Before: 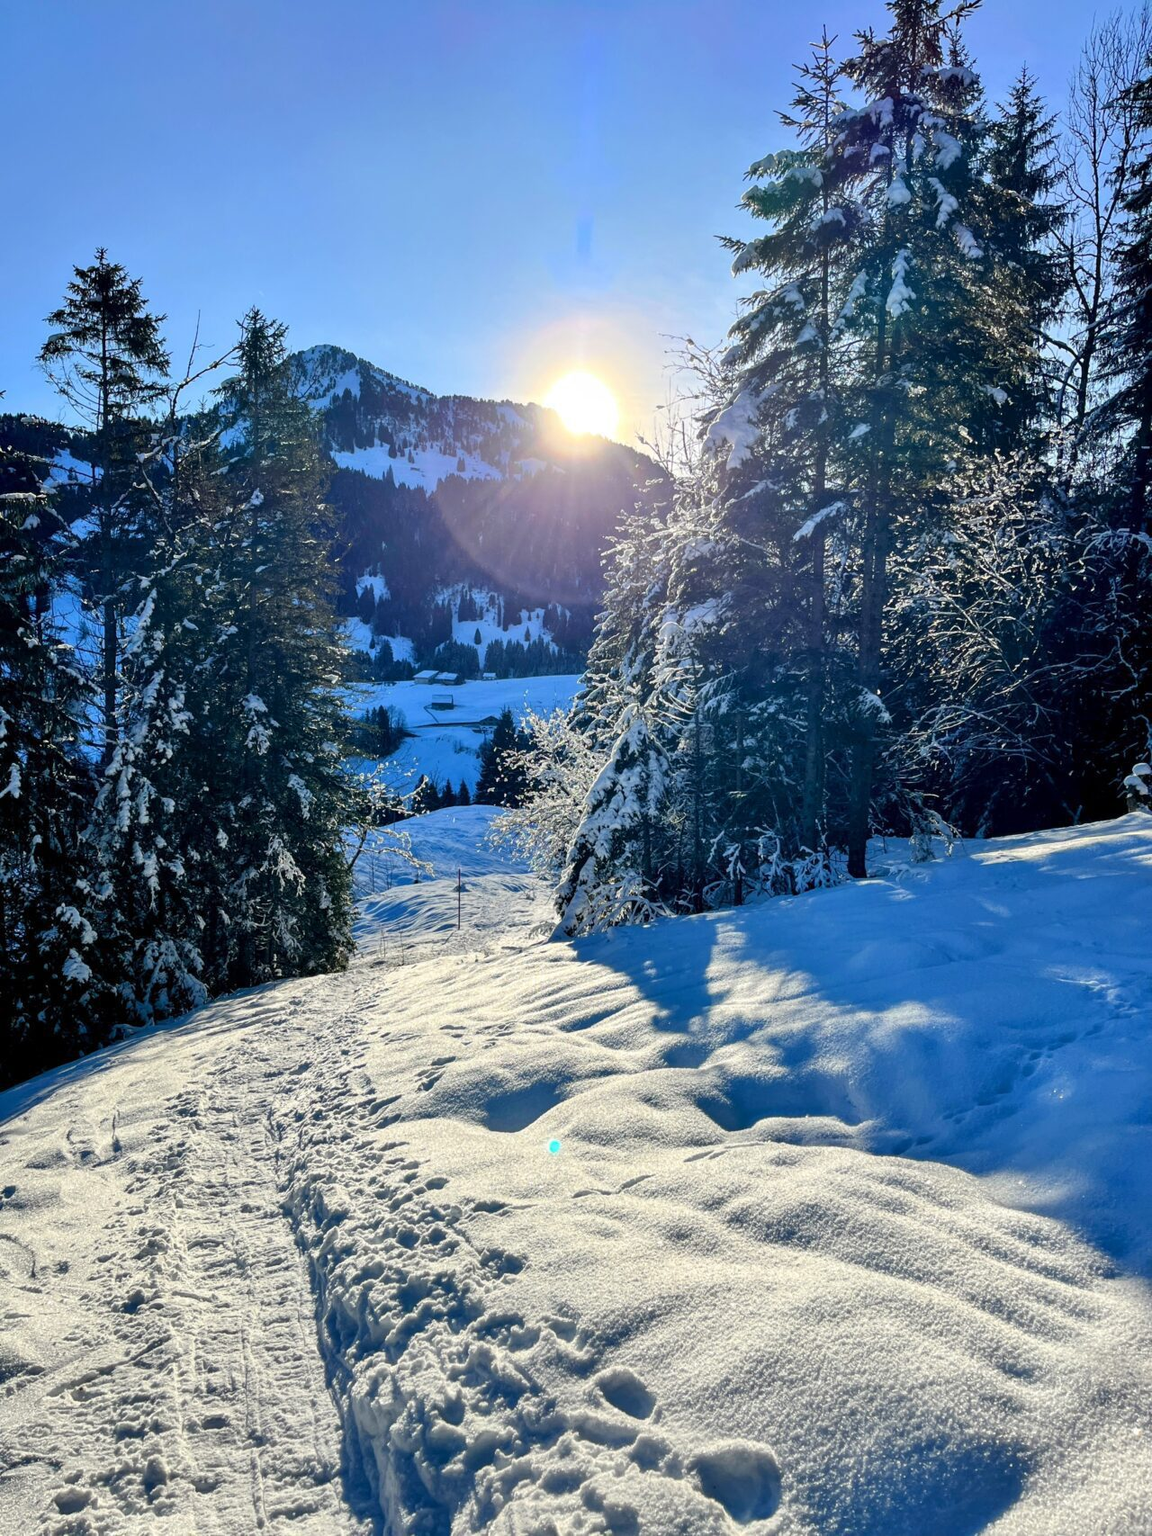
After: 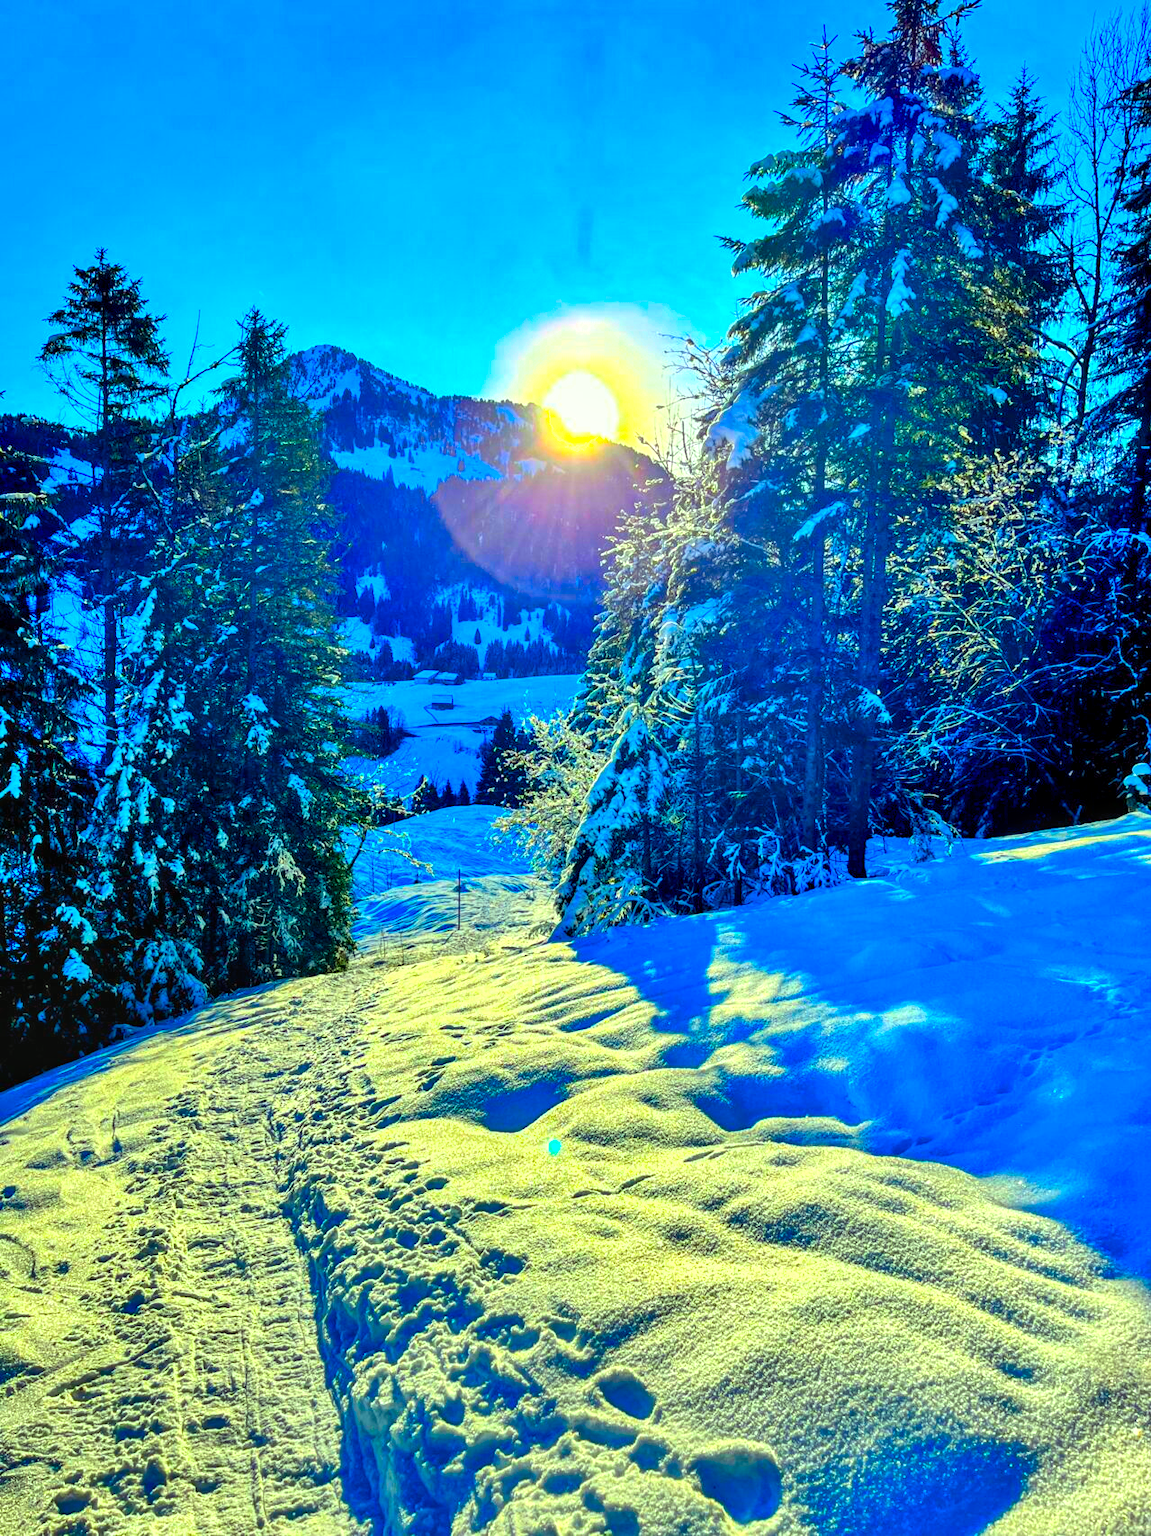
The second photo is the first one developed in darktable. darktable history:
local contrast: on, module defaults
shadows and highlights: highlights color adjustment 78.22%, low approximation 0.01, soften with gaussian
color correction: highlights a* -11.18, highlights b* 9.81, saturation 1.72
color balance rgb: linear chroma grading › global chroma 41.52%, perceptual saturation grading › global saturation 25.226%, perceptual brilliance grading › highlights 8.616%, perceptual brilliance grading › mid-tones 3.759%, perceptual brilliance grading › shadows 2.396%, global vibrance 20%
